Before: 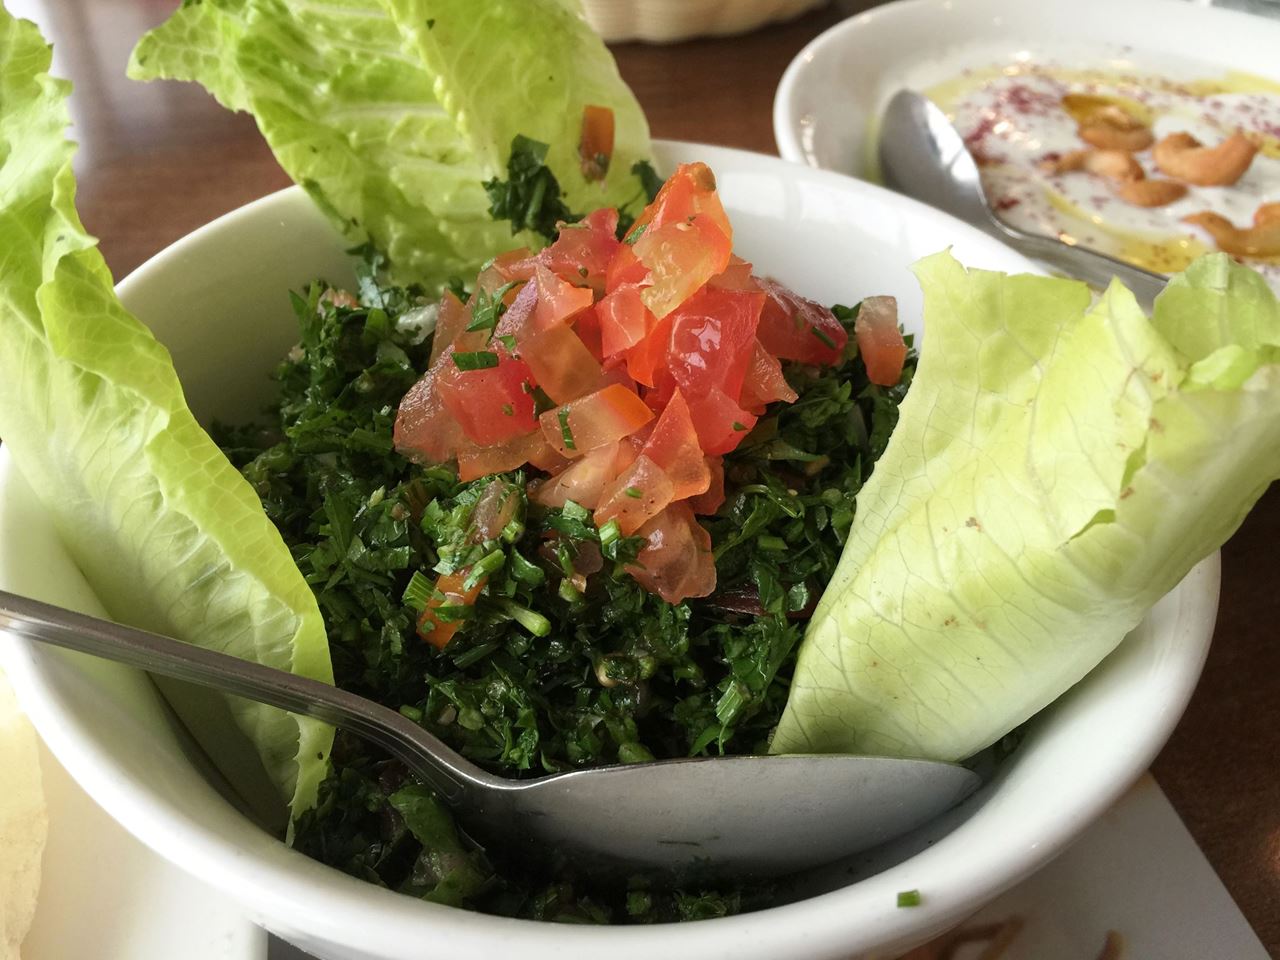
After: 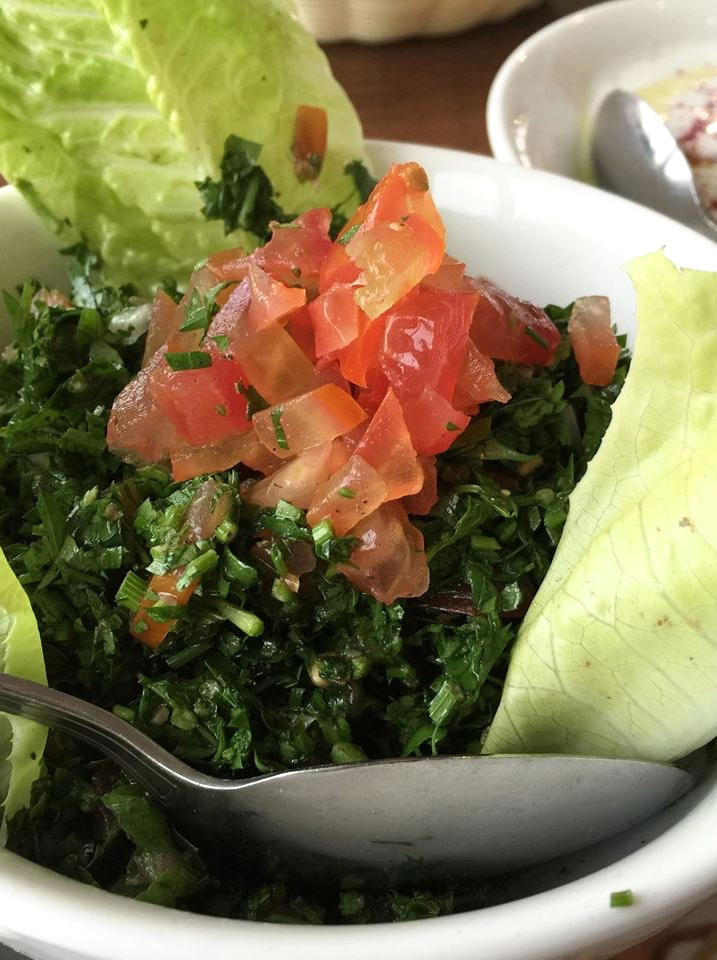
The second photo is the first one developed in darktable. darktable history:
crop and rotate: left 22.436%, right 21.51%
shadows and highlights: shadows -11.34, white point adjustment 4.1, highlights 29.16
